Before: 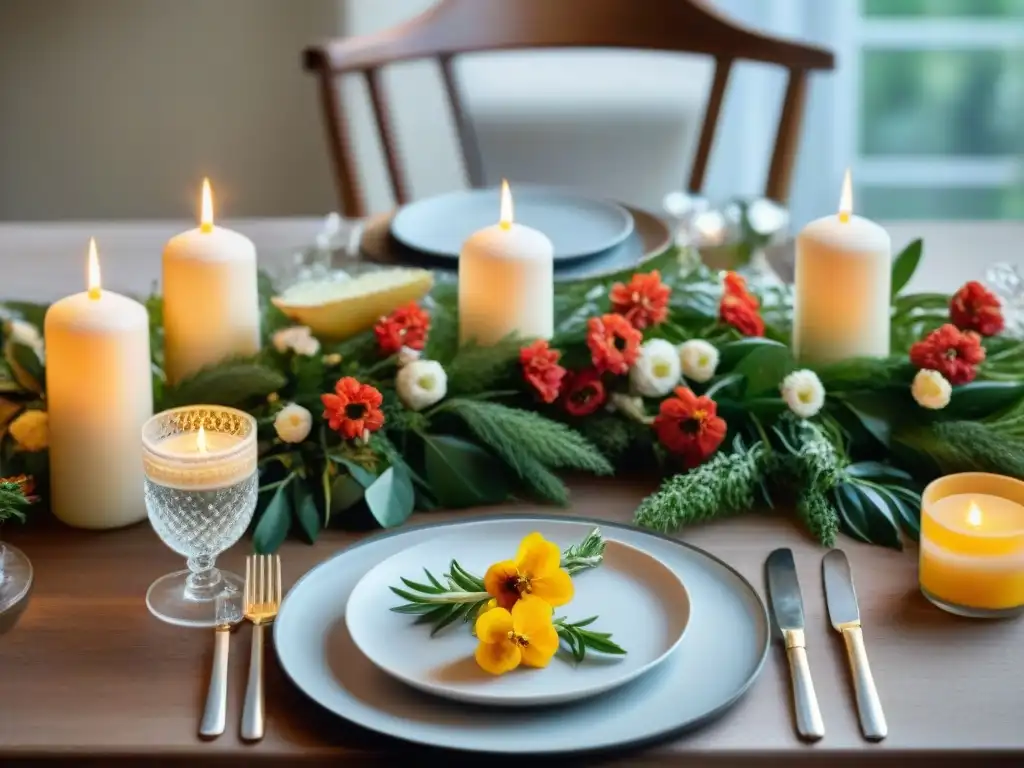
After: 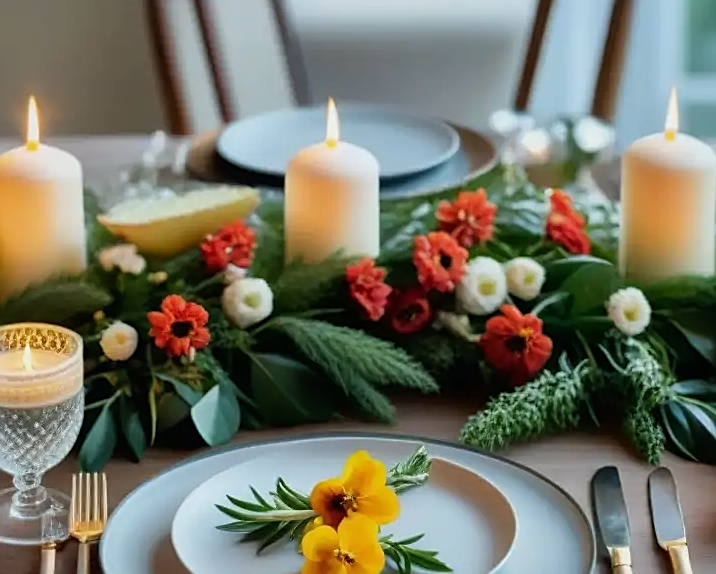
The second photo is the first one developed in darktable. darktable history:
sharpen: on, module defaults
tone equalizer: -8 EV -0.387 EV, -7 EV -0.362 EV, -6 EV -0.327 EV, -5 EV -0.243 EV, -3 EV 0.197 EV, -2 EV 0.359 EV, -1 EV 0.365 EV, +0 EV 0.429 EV
exposure: exposure -0.599 EV, compensate highlight preservation false
crop and rotate: left 17.047%, top 10.722%, right 13.012%, bottom 14.529%
